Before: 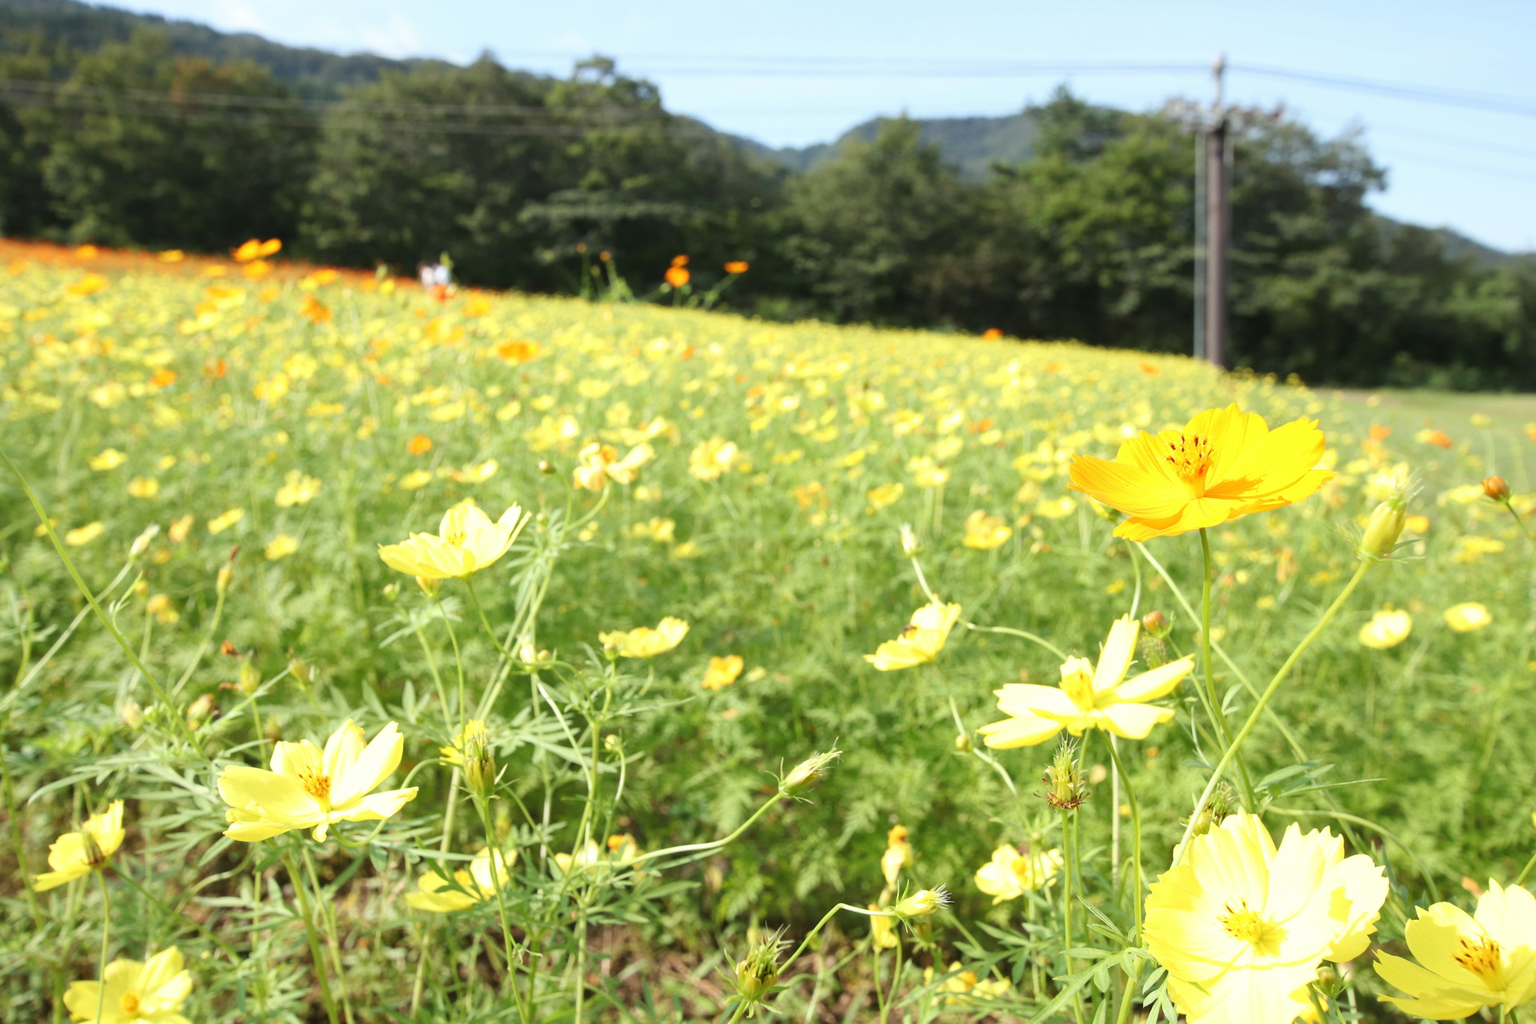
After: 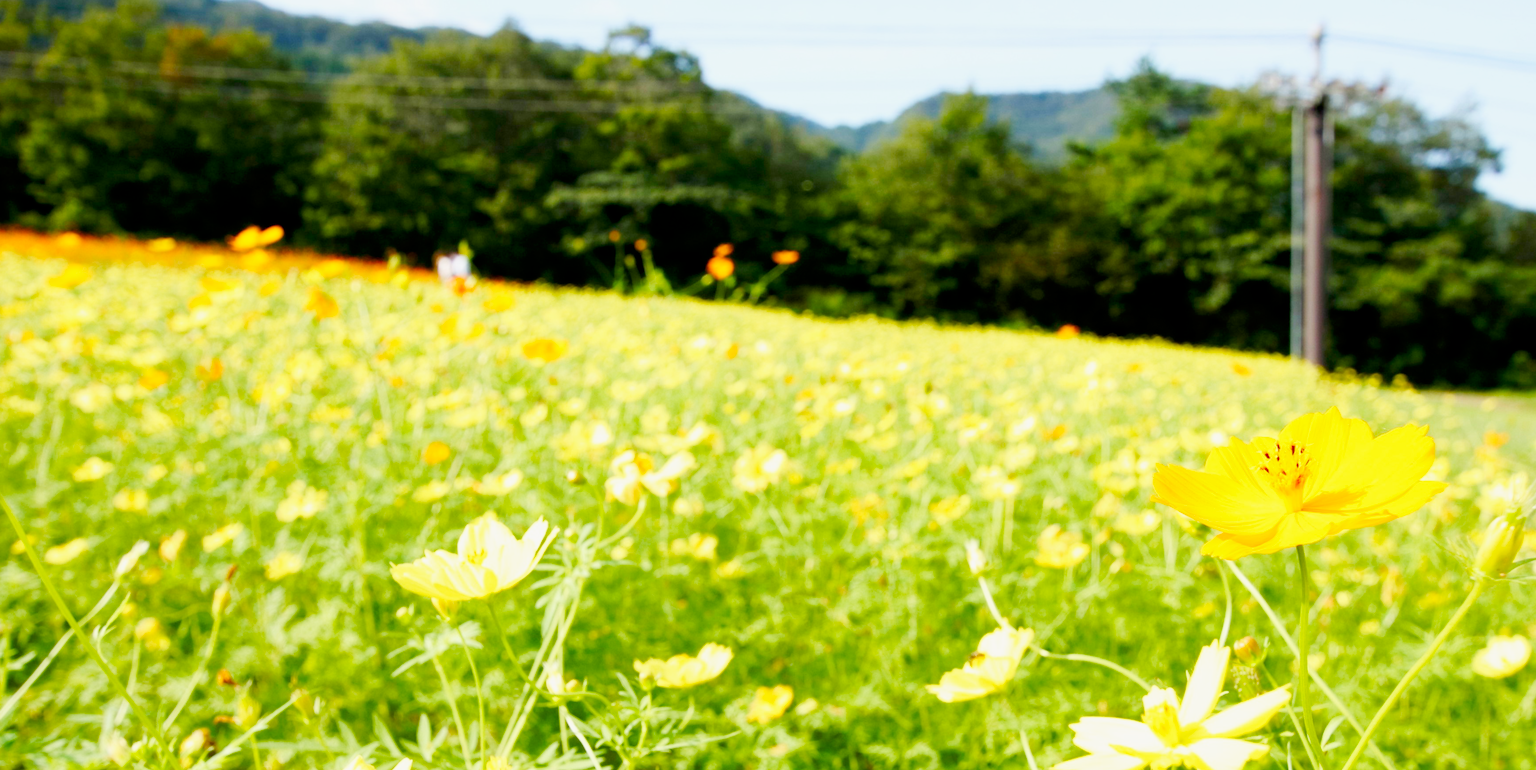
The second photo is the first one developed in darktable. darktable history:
color balance rgb: highlights gain › chroma 0.196%, highlights gain › hue 330.5°, perceptual saturation grading › global saturation 26.251%, perceptual saturation grading › highlights -28.621%, perceptual saturation grading › mid-tones 15.51%, perceptual saturation grading › shadows 34.367%, global vibrance 20%
crop: left 1.622%, top 3.383%, right 7.711%, bottom 28.407%
base curve: curves: ch0 [(0, 0) (0.005, 0.002) (0.15, 0.3) (0.4, 0.7) (0.75, 0.95) (1, 1)], preserve colors none
exposure: black level correction 0.011, exposure -0.478 EV, compensate highlight preservation false
